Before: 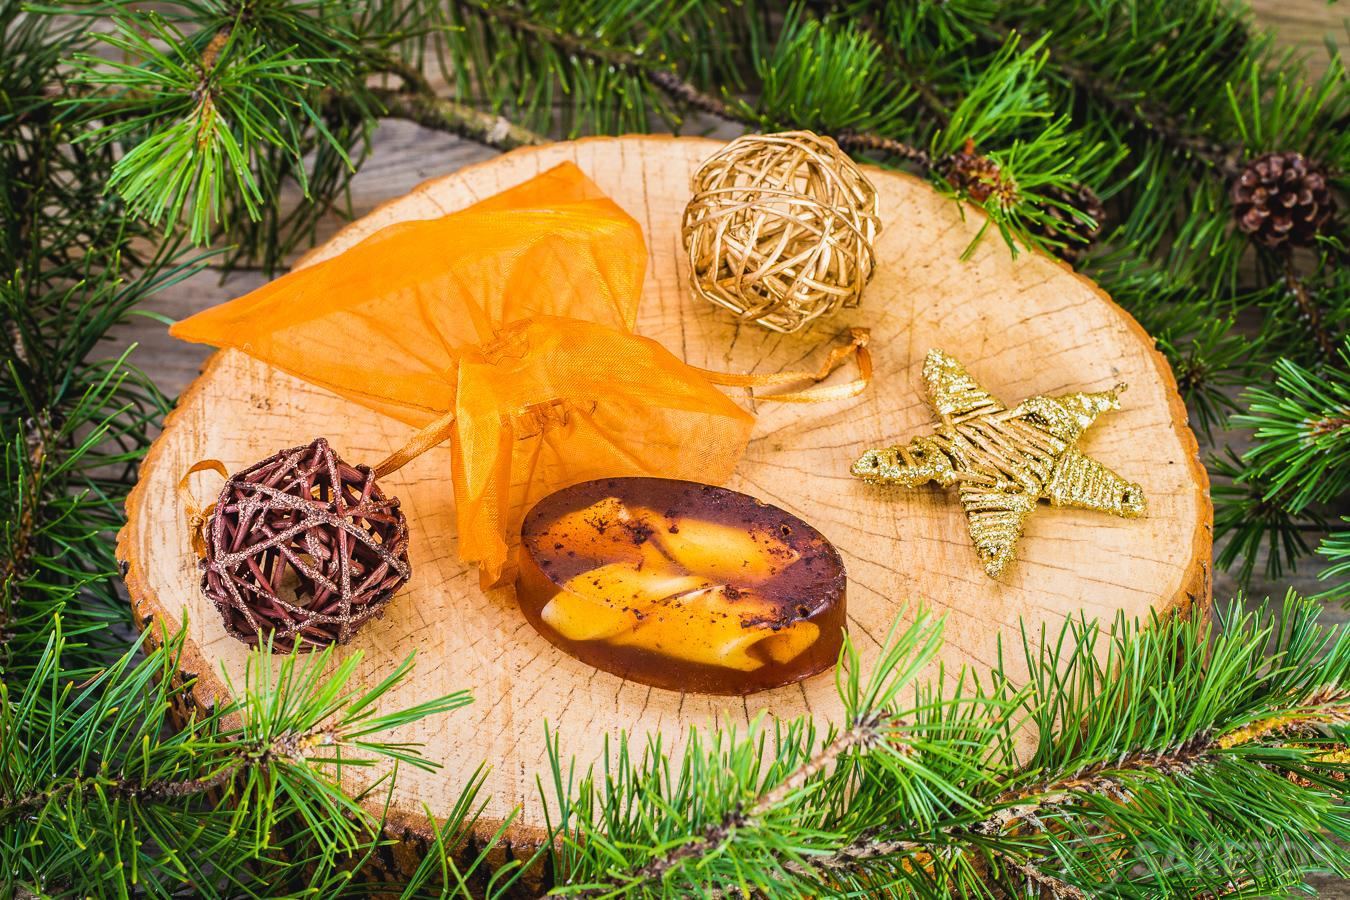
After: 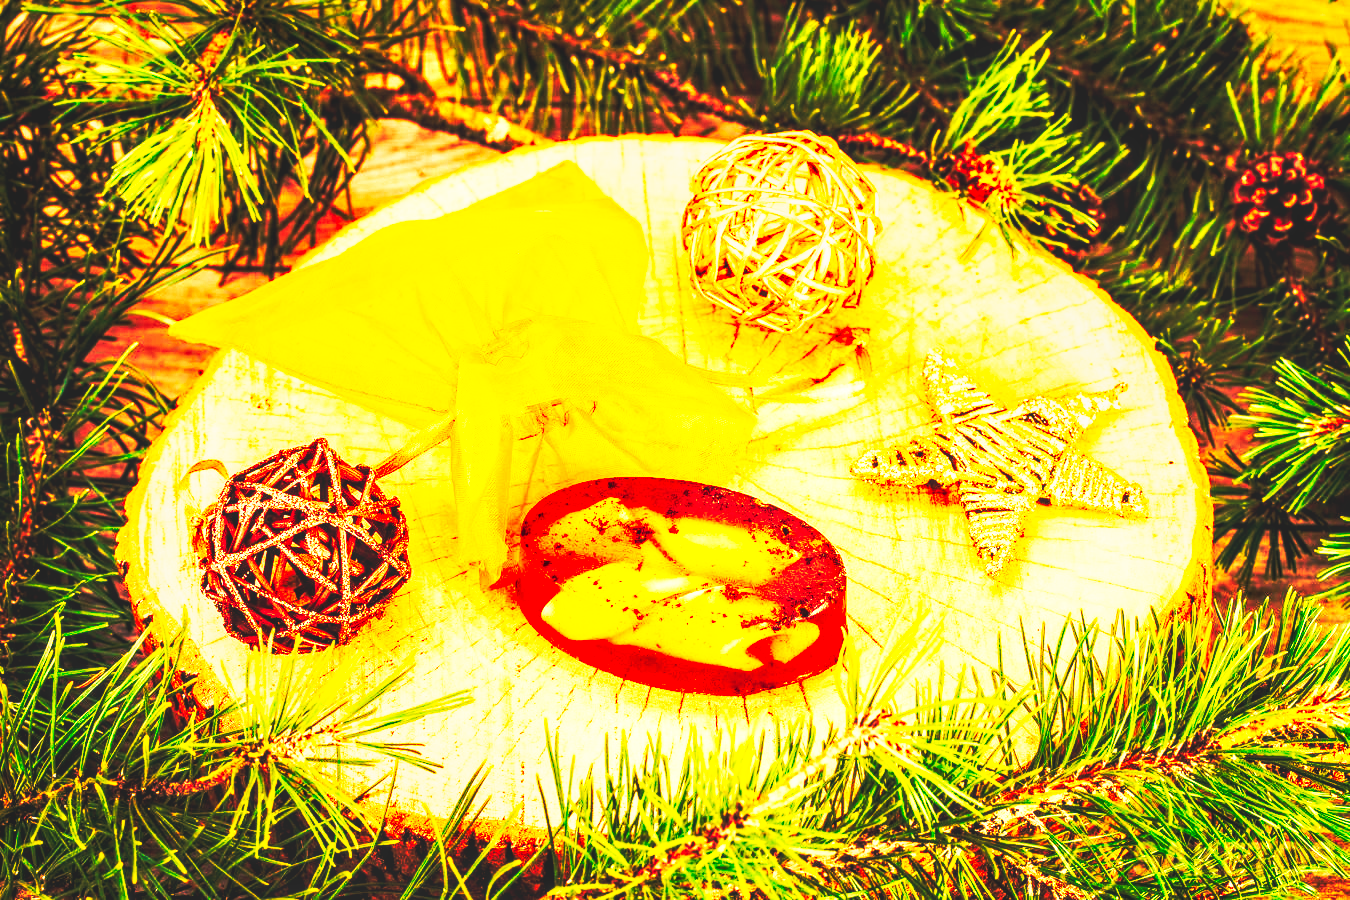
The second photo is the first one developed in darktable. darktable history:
base curve: curves: ch0 [(0, 0.015) (0.085, 0.116) (0.134, 0.298) (0.19, 0.545) (0.296, 0.764) (0.599, 0.982) (1, 1)], preserve colors none
local contrast: on, module defaults
color balance: lift [0.991, 1, 1, 1], gamma [0.996, 1, 1, 1], input saturation 98.52%, contrast 20.34%, output saturation 103.72%
white balance: red 1.467, blue 0.684
